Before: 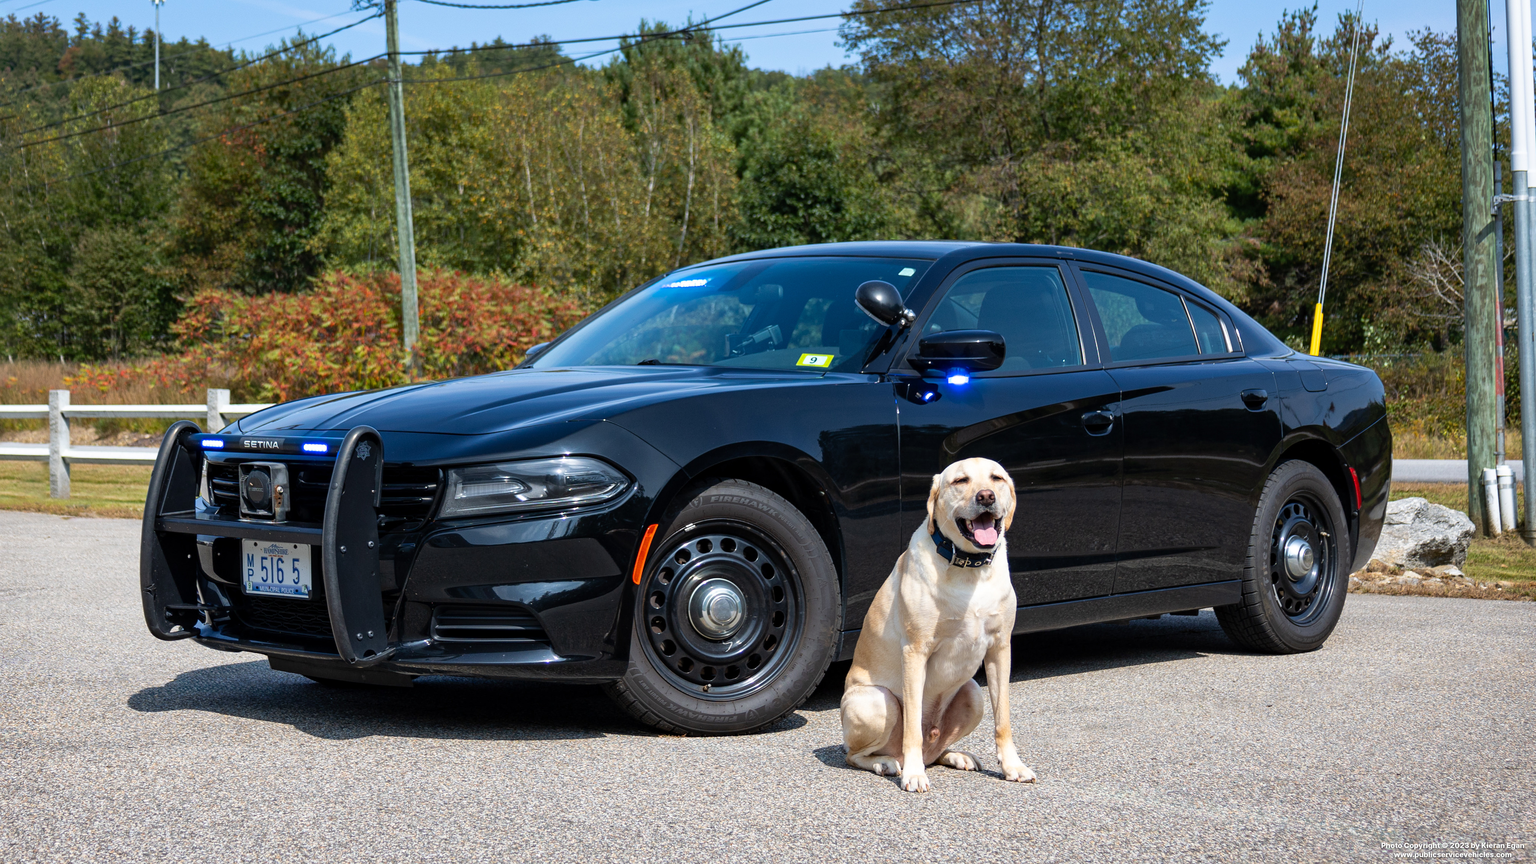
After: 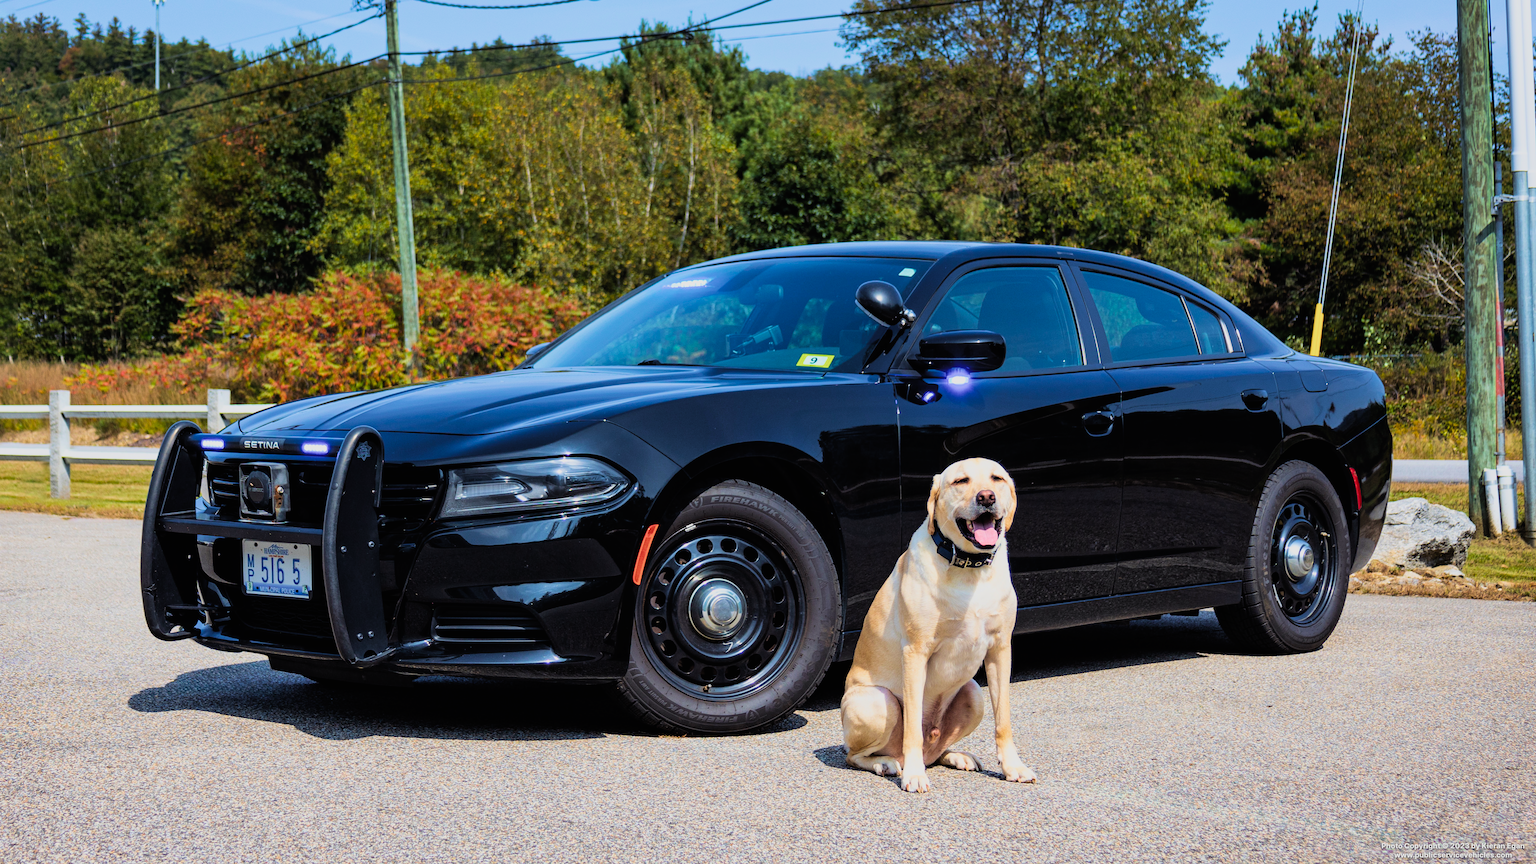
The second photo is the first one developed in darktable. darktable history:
color balance rgb: shadows lift › chroma 3.092%, shadows lift › hue 281.67°, linear chroma grading › global chroma 8.903%, perceptual saturation grading › global saturation 25.215%, global vibrance 14.163%
filmic rgb: black relative exposure -7.5 EV, white relative exposure 4.99 EV, hardness 3.3, contrast 1.301, add noise in highlights 0.099, color science v4 (2020), type of noise poissonian
velvia: on, module defaults
exposure: black level correction -0.009, exposure 0.068 EV, compensate highlight preservation false
